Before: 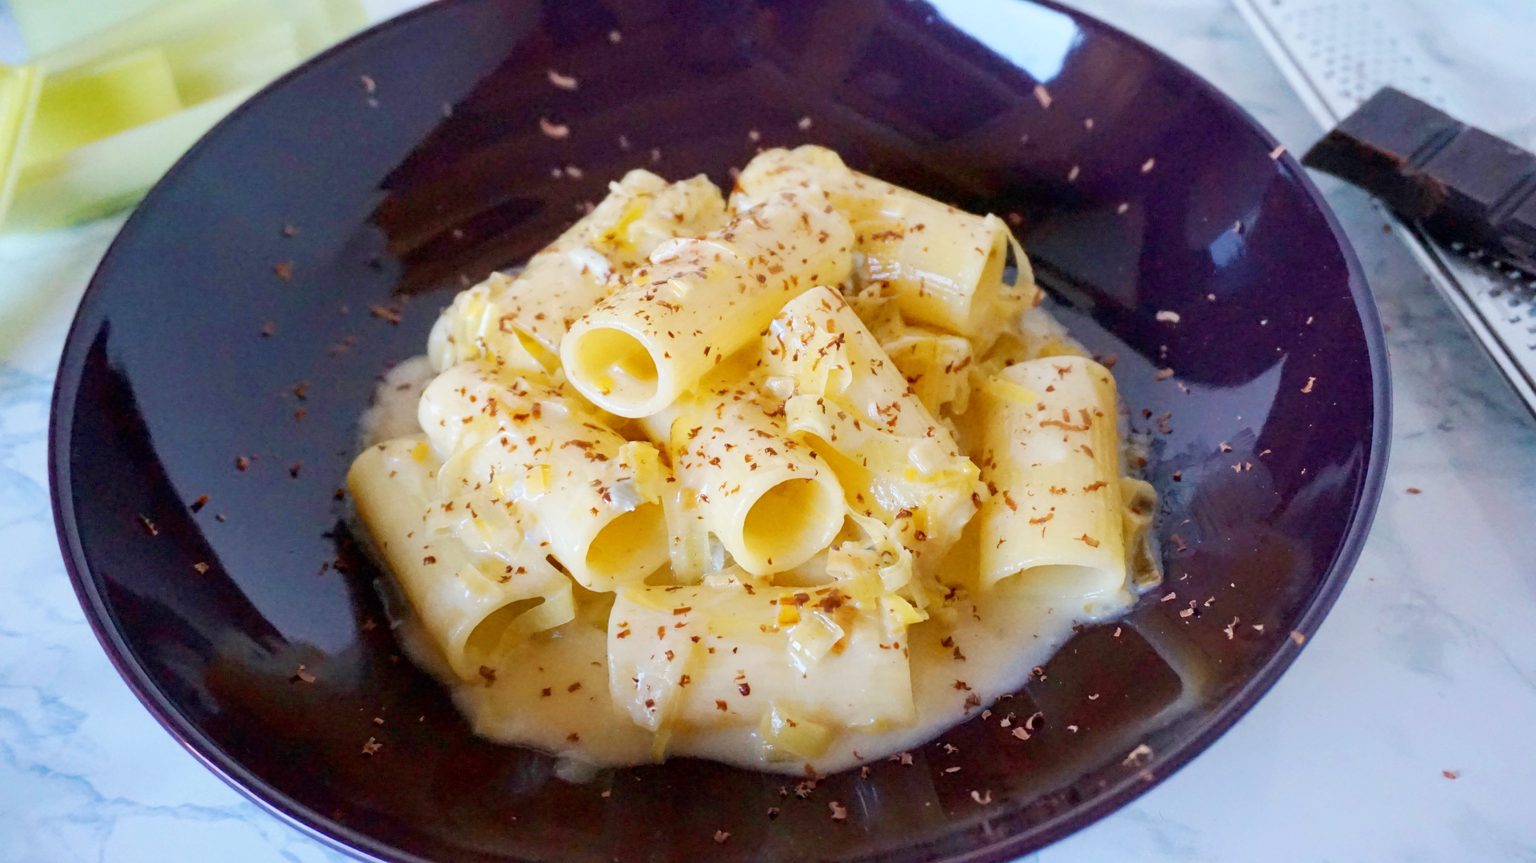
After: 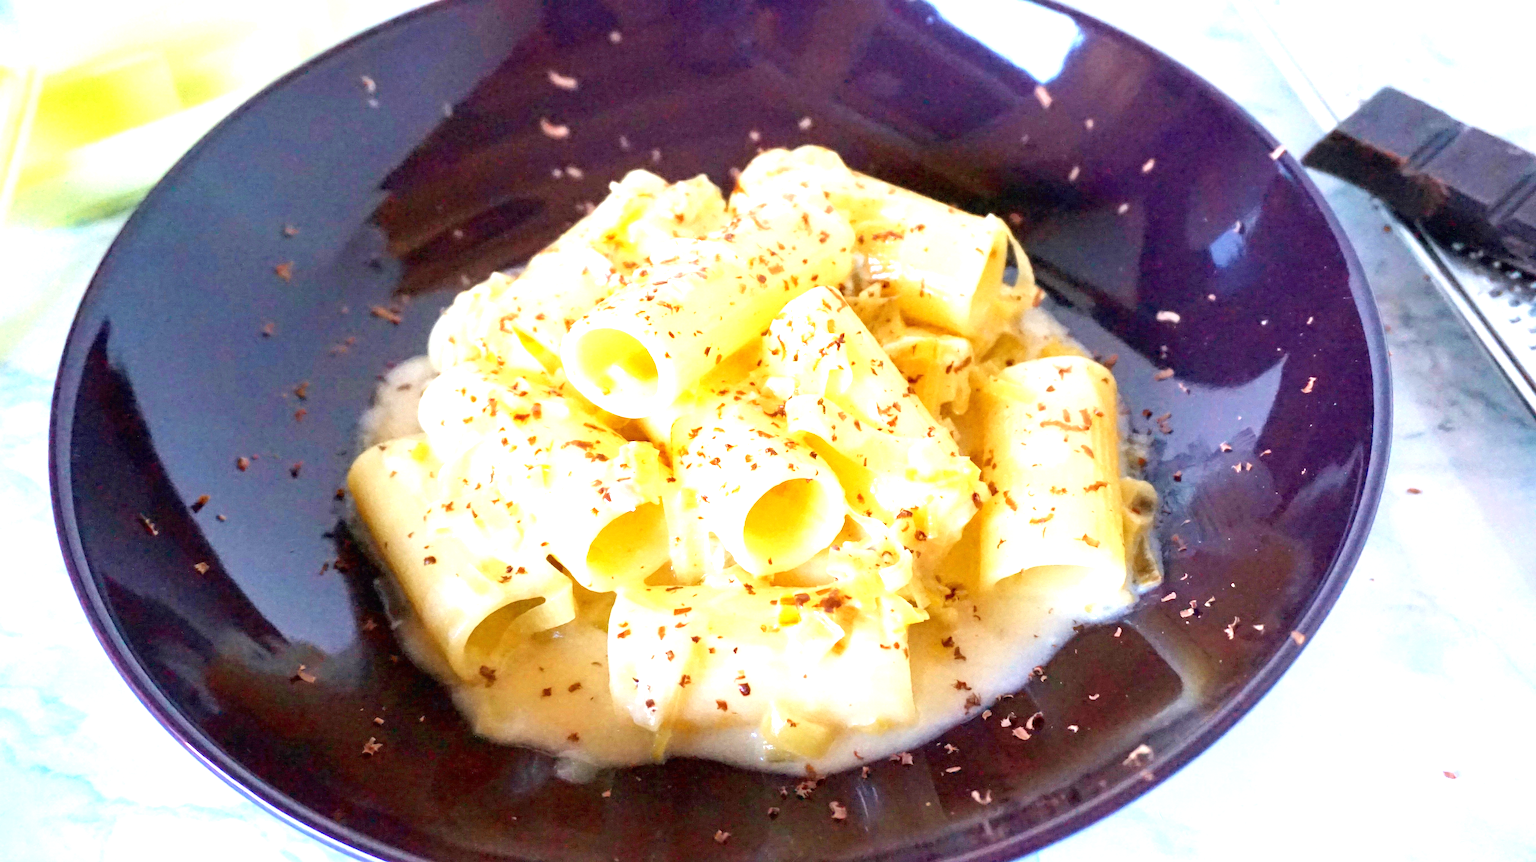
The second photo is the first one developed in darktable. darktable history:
exposure: exposure 1.157 EV, compensate exposure bias true, compensate highlight preservation false
